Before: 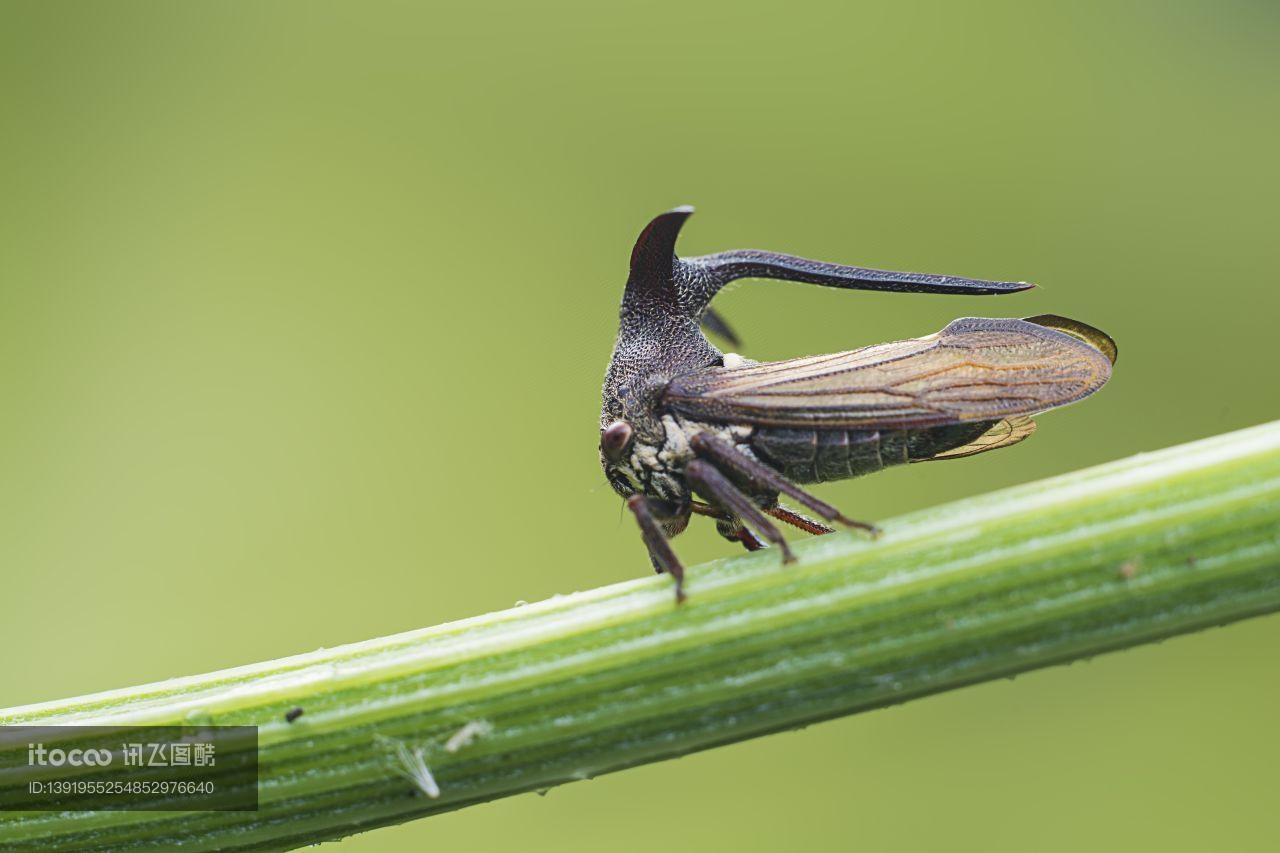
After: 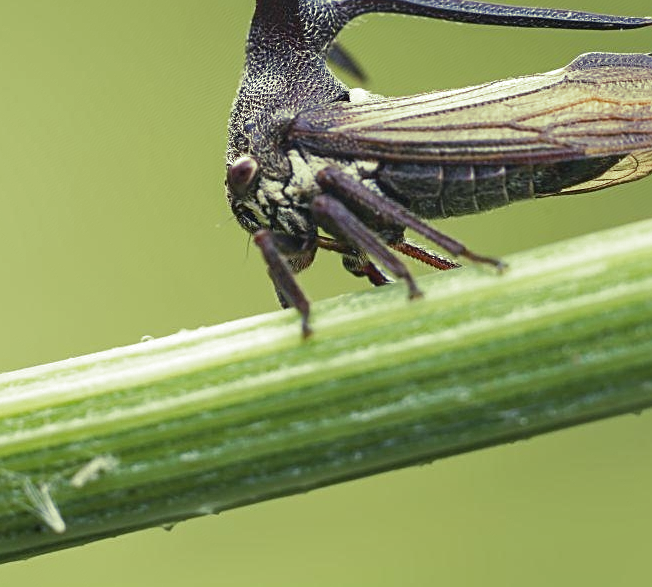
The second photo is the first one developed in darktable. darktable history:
sharpen: amount 0.2
local contrast: mode bilateral grid, contrast 20, coarseness 50, detail 130%, midtone range 0.2
tone equalizer: on, module defaults
split-toning: shadows › hue 290.82°, shadows › saturation 0.34, highlights › saturation 0.38, balance 0, compress 50%
crop and rotate: left 29.237%, top 31.152%, right 19.807%
